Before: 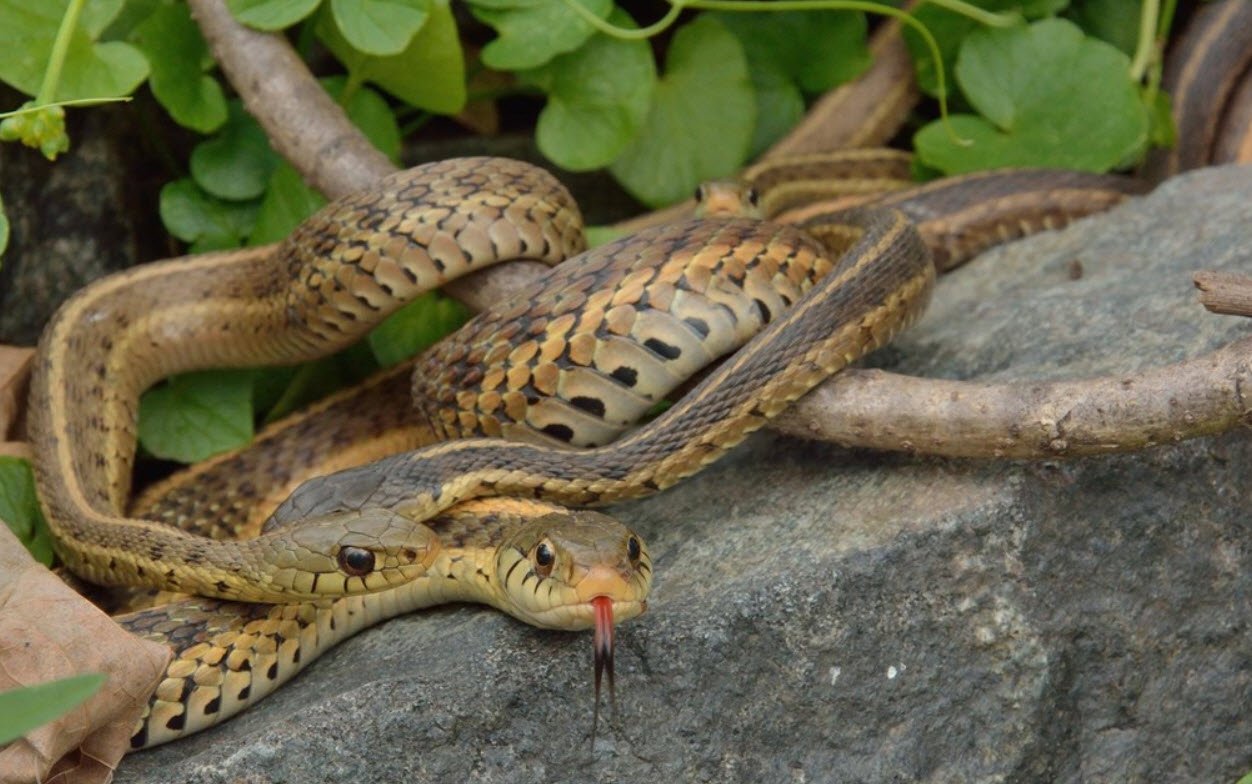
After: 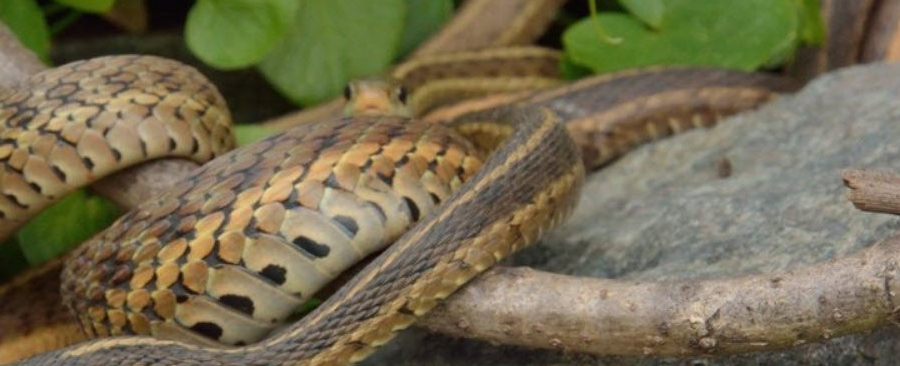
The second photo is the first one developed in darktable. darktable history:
crop and rotate: left 28.09%, top 13.01%, bottom 40.249%
